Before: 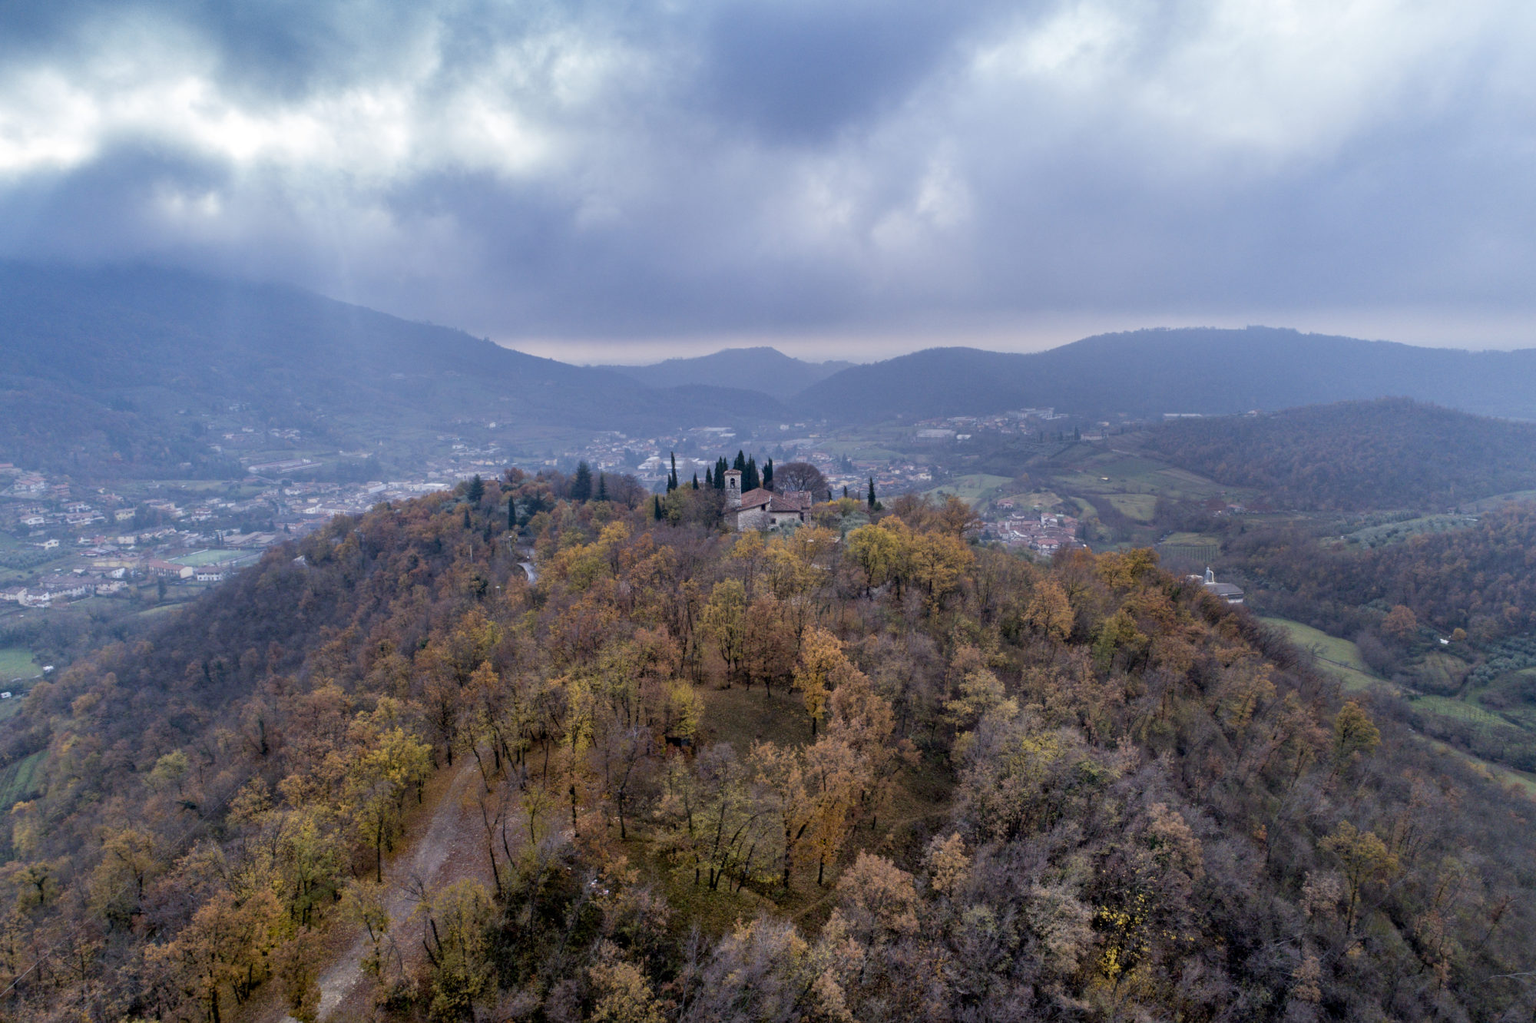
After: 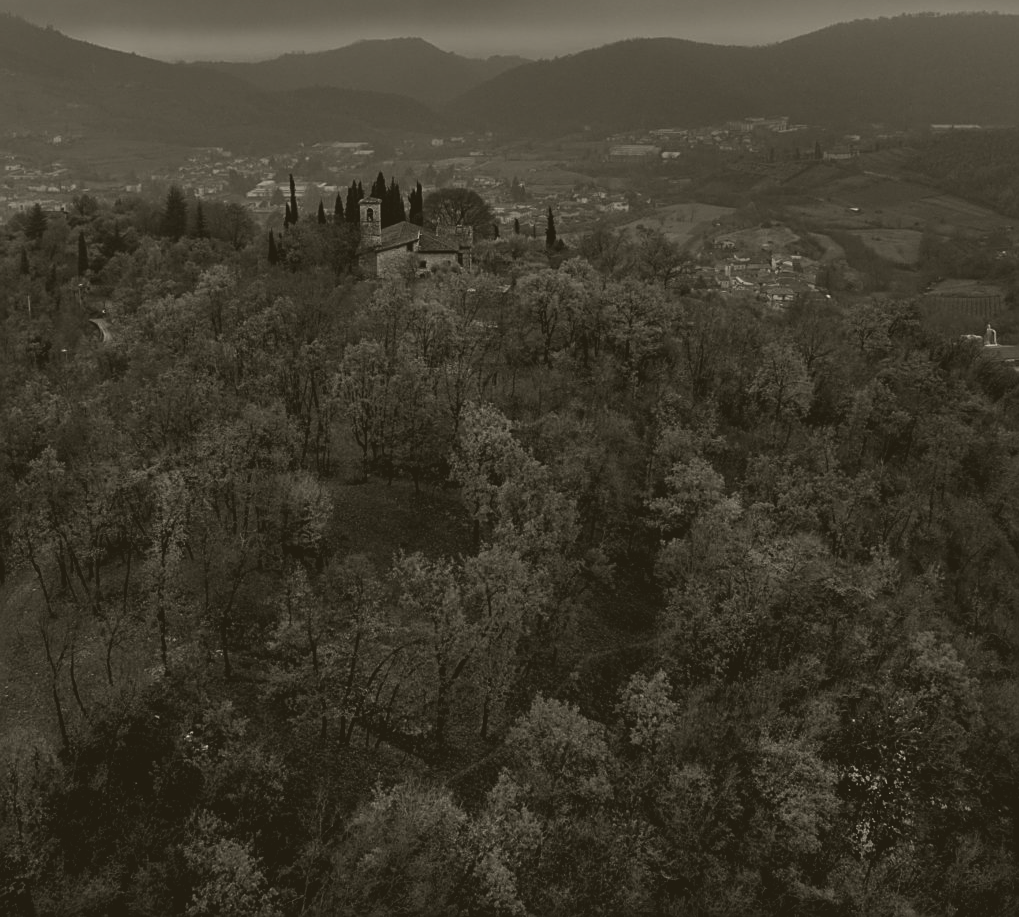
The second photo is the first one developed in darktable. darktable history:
tone equalizer: on, module defaults
colorize: hue 41.44°, saturation 22%, source mix 60%, lightness 10.61%
levels: levels [0.101, 0.578, 0.953]
crop and rotate: left 29.237%, top 31.152%, right 19.807%
color zones: curves: ch1 [(0, 0.006) (0.094, 0.285) (0.171, 0.001) (0.429, 0.001) (0.571, 0.003) (0.714, 0.004) (0.857, 0.004) (1, 0.006)]
sharpen: on, module defaults
